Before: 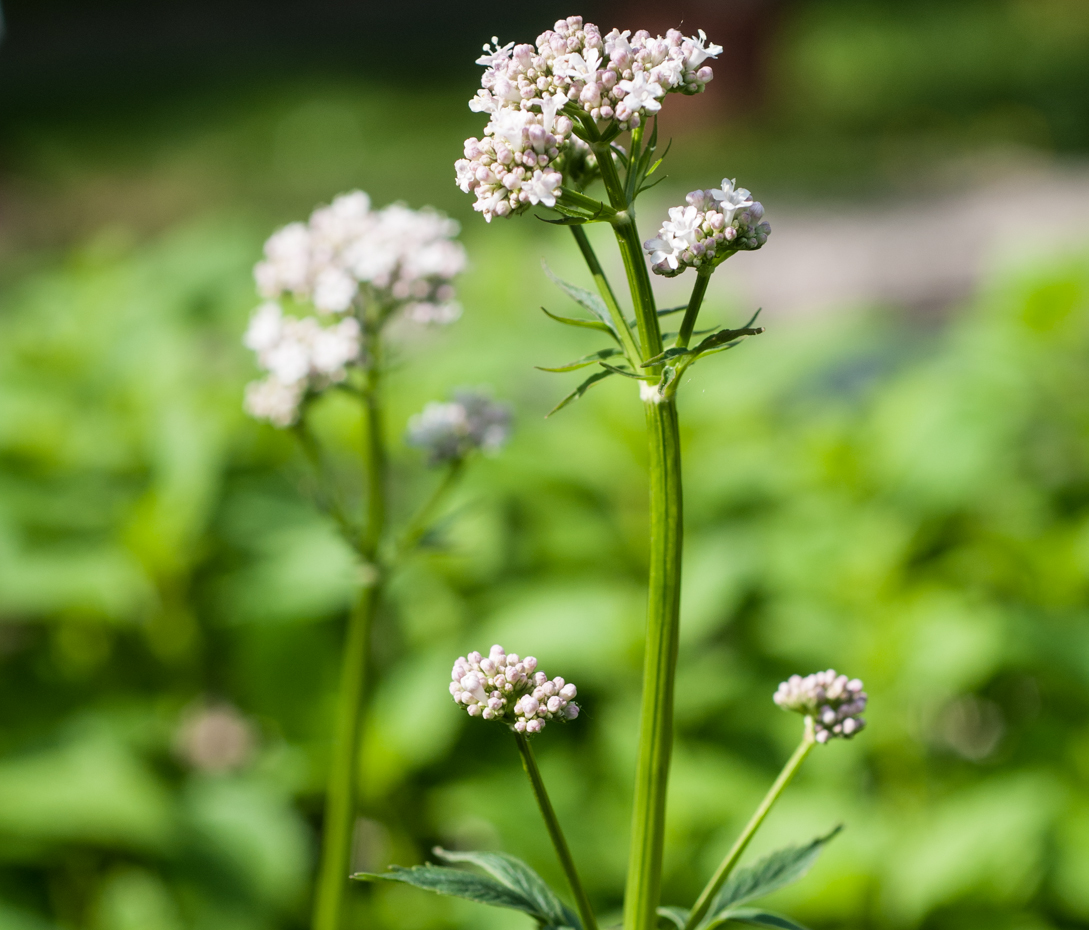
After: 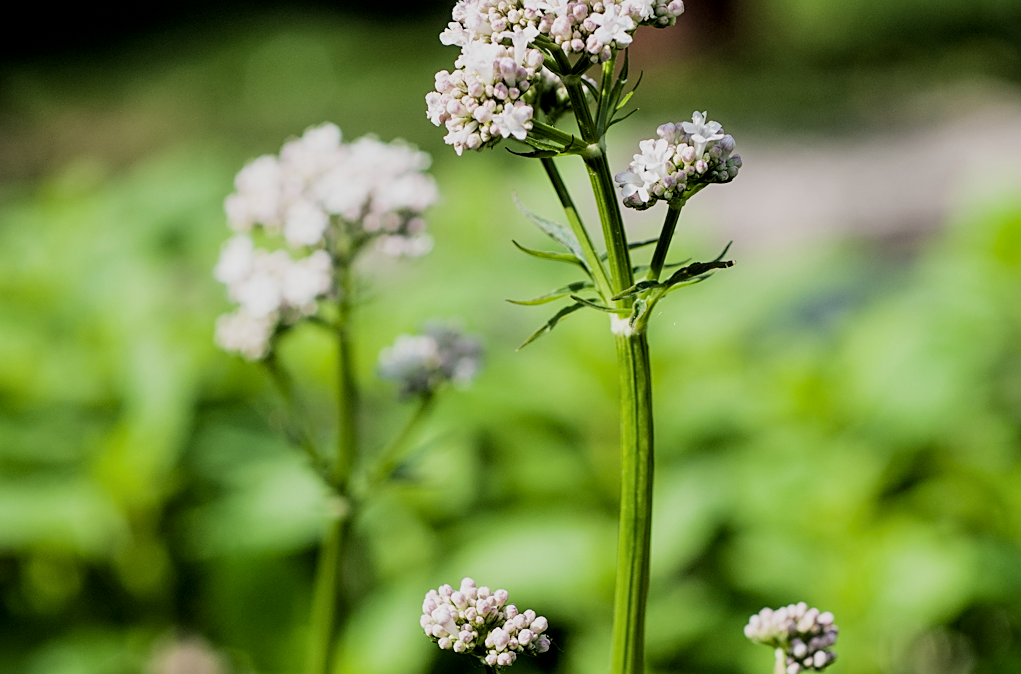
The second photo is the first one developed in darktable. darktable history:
crop: left 2.737%, top 7.287%, right 3.421%, bottom 20.179%
local contrast: highlights 100%, shadows 100%, detail 120%, midtone range 0.2
sharpen: radius 1.967
filmic rgb: black relative exposure -5 EV, hardness 2.88, contrast 1.2, highlights saturation mix -30%
